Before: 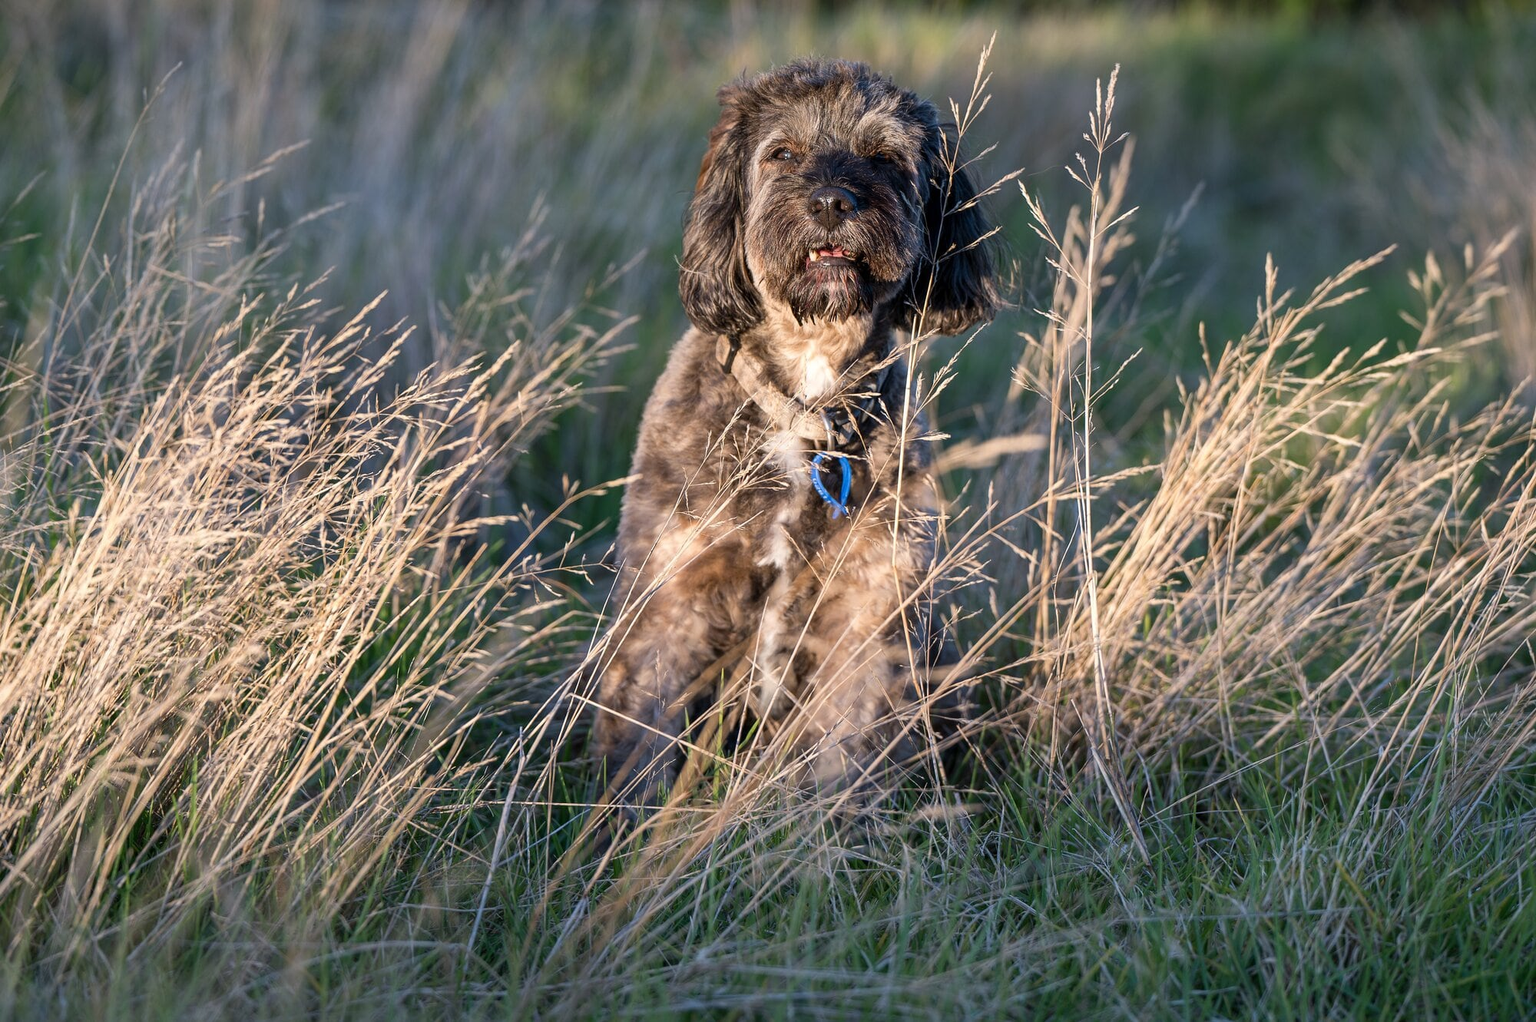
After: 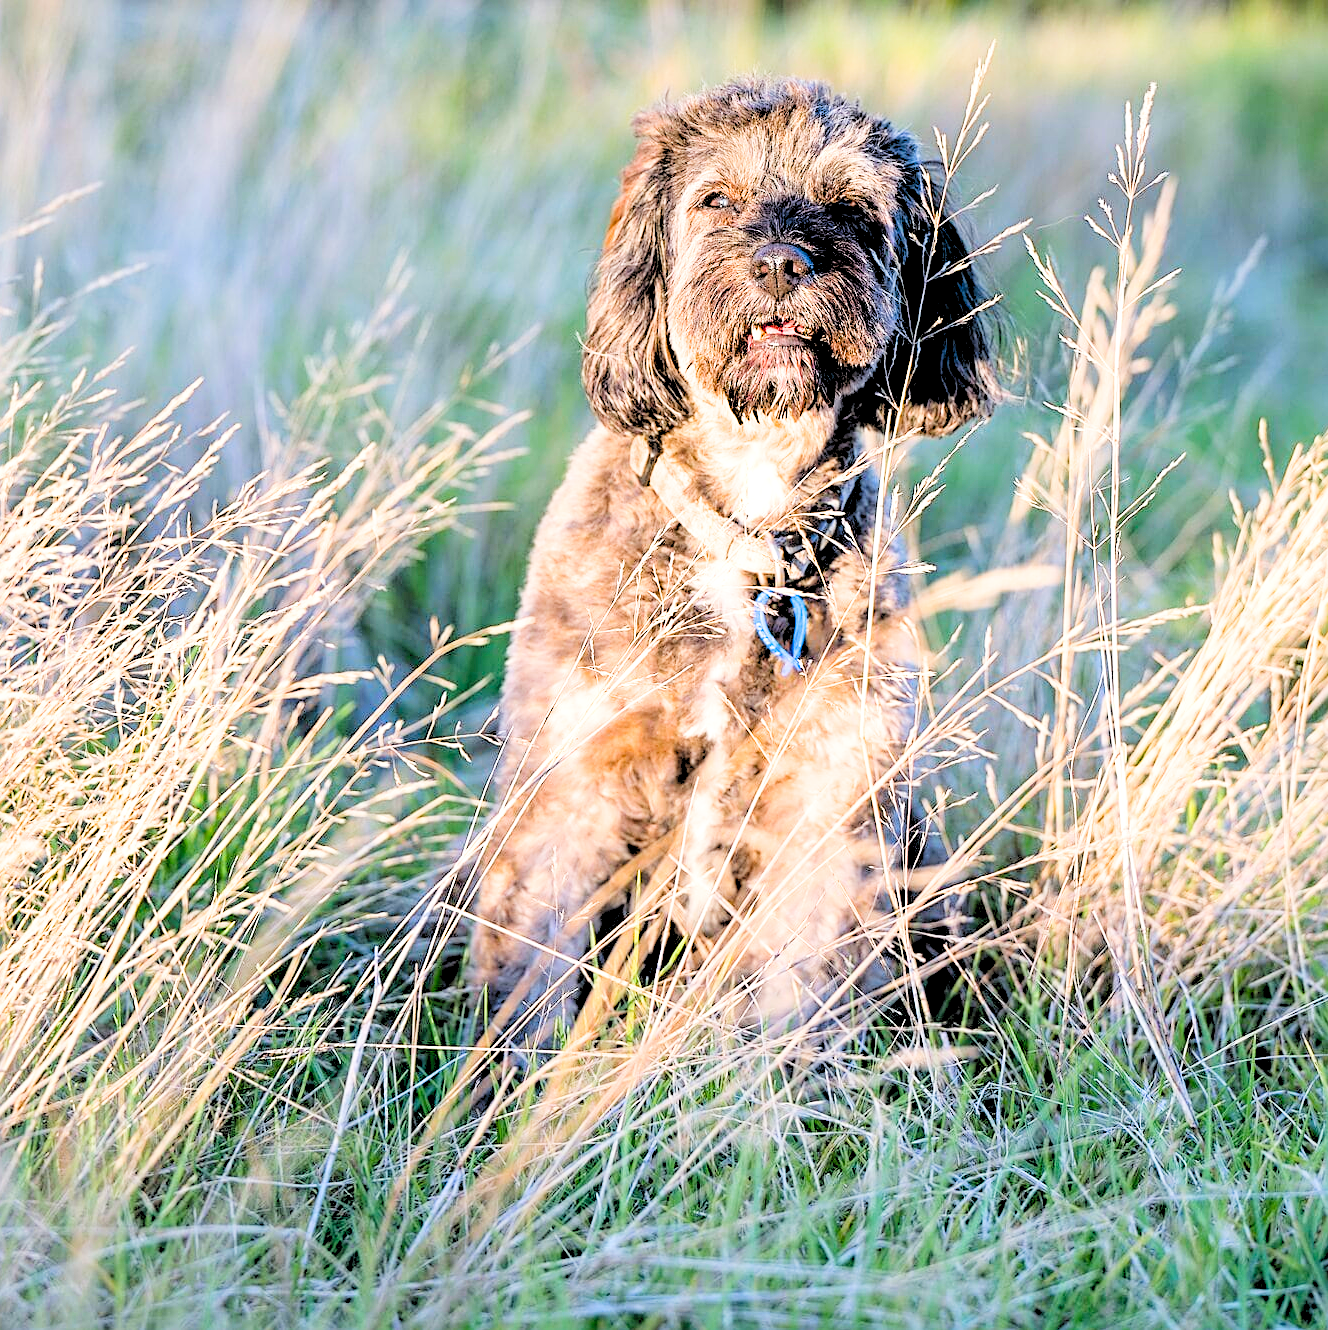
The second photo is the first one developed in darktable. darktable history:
color balance rgb: perceptual saturation grading › global saturation 25.468%
crop and rotate: left 15.116%, right 18.482%
levels: levels [0.072, 0.414, 0.976]
sharpen: amount 0.476
filmic rgb: black relative exposure -5.13 EV, white relative exposure 3.97 EV, hardness 2.89, contrast 1.197, highlights saturation mix -29.75%
exposure: black level correction 0, exposure 1.388 EV, compensate highlight preservation false
contrast brightness saturation: saturation -0.053
